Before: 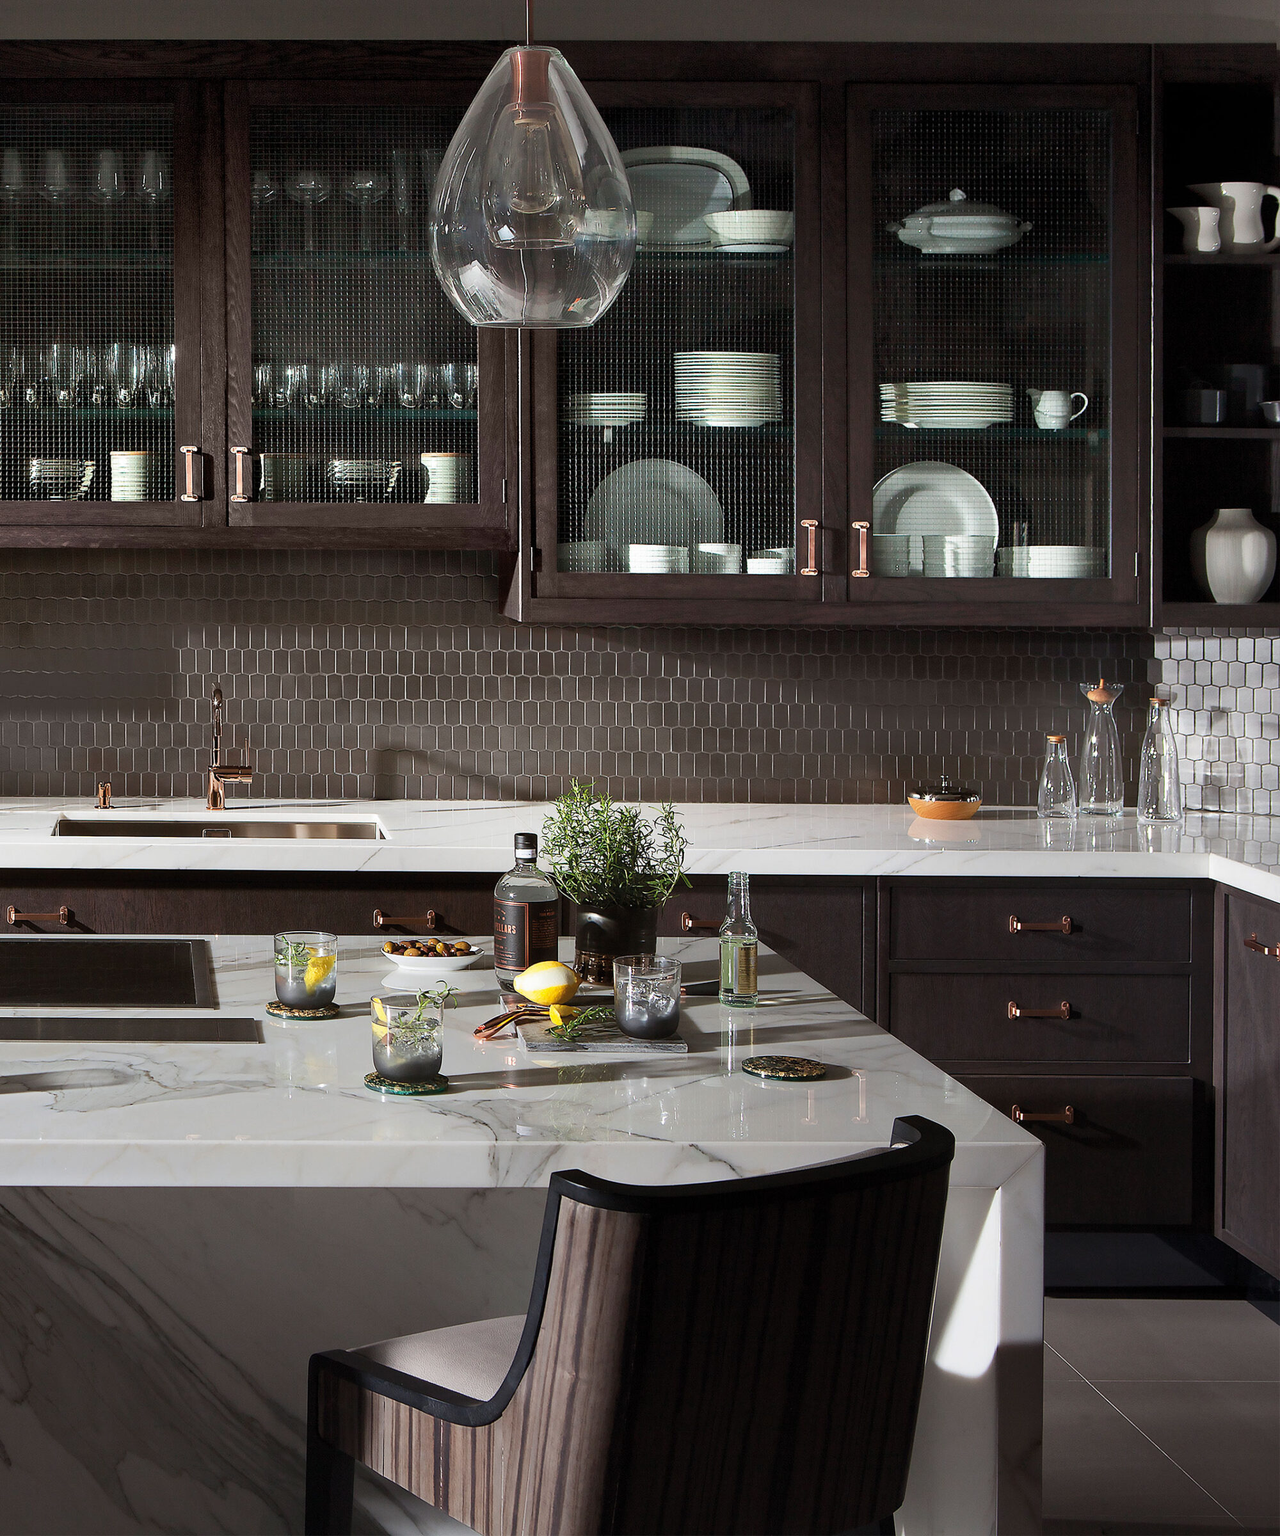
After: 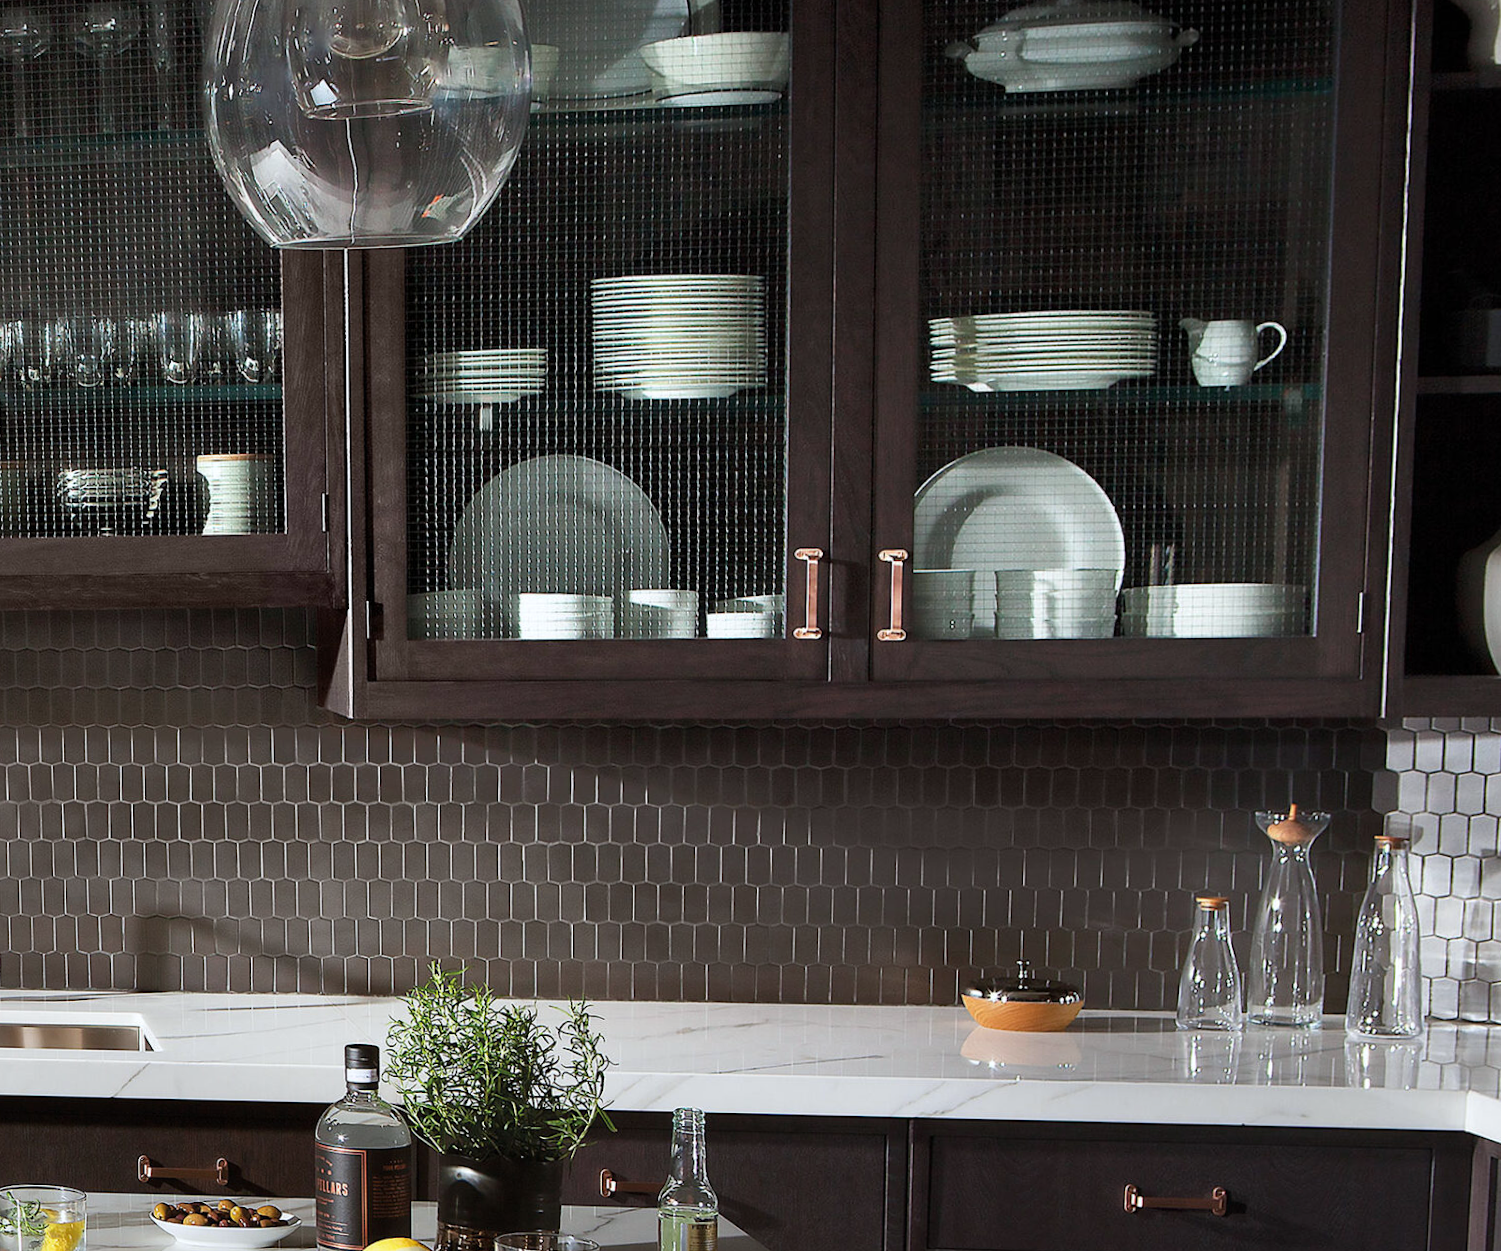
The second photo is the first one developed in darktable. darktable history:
crop: left 18.38%, top 11.092%, right 2.134%, bottom 33.217%
rotate and perspective: rotation 0.062°, lens shift (vertical) 0.115, lens shift (horizontal) -0.133, crop left 0.047, crop right 0.94, crop top 0.061, crop bottom 0.94
white balance: red 0.982, blue 1.018
